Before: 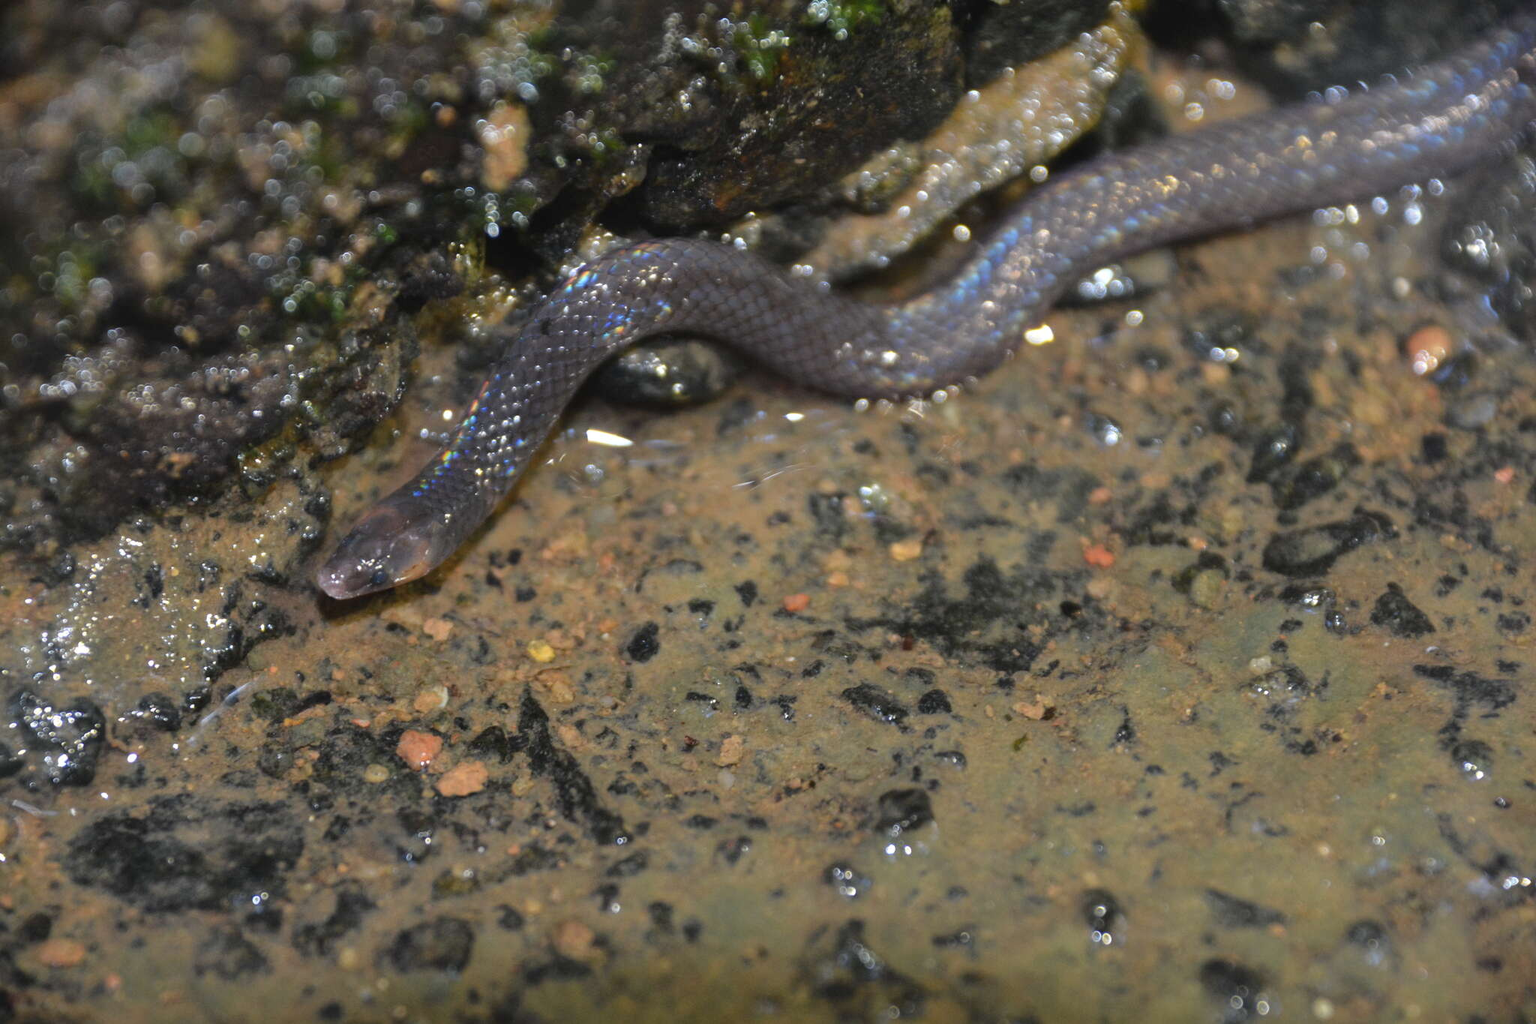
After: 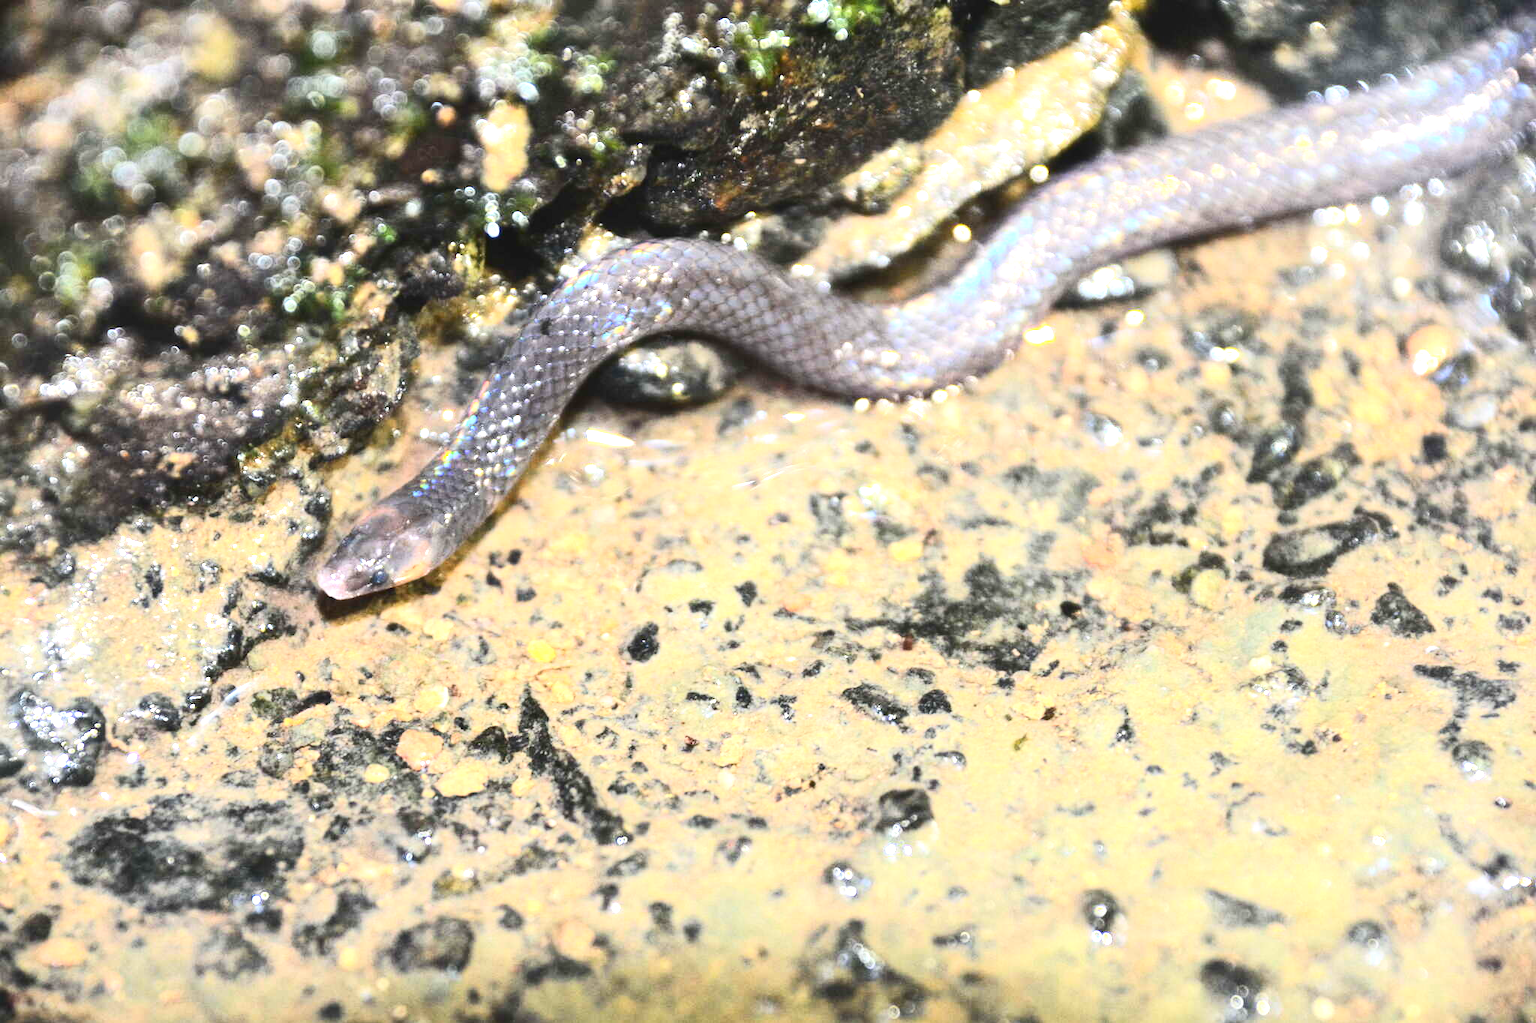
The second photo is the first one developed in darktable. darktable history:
exposure: exposure 2.007 EV, compensate highlight preservation false
contrast brightness saturation: contrast 0.296
